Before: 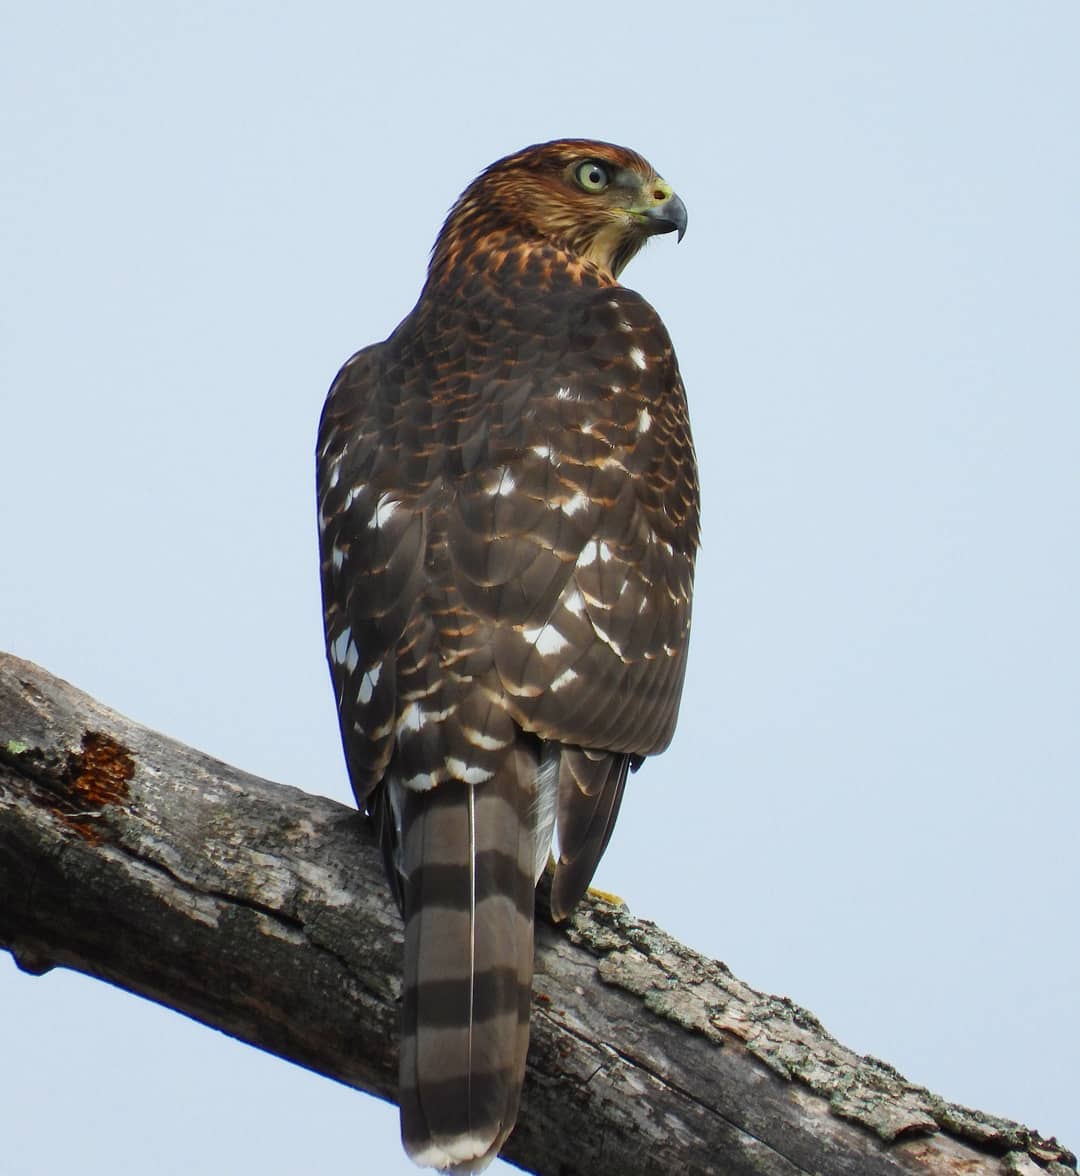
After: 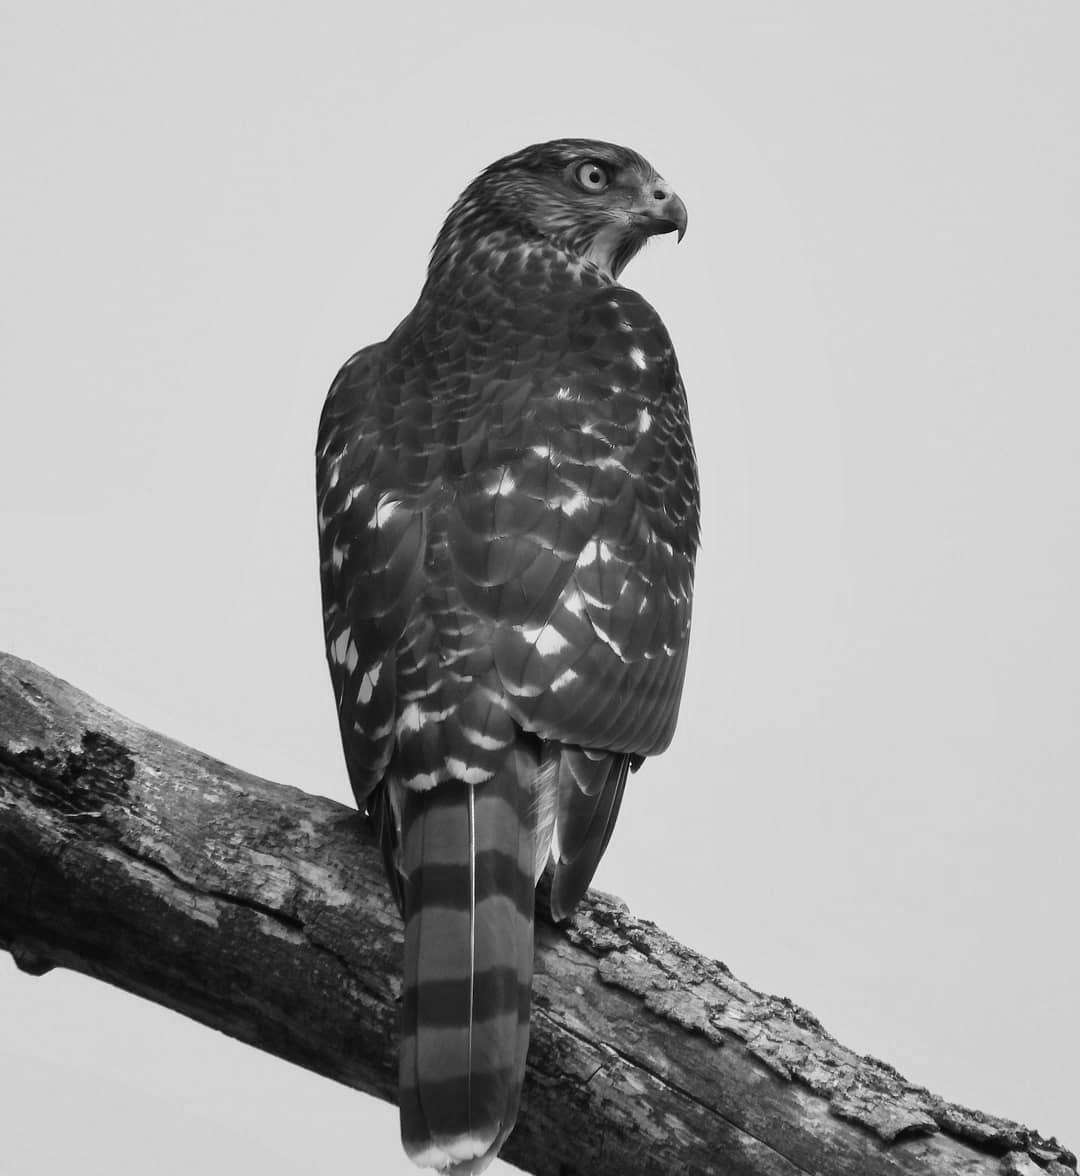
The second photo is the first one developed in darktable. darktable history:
monochrome: a -6.99, b 35.61, size 1.4
shadows and highlights: shadows 4.1, highlights -17.6, soften with gaussian
